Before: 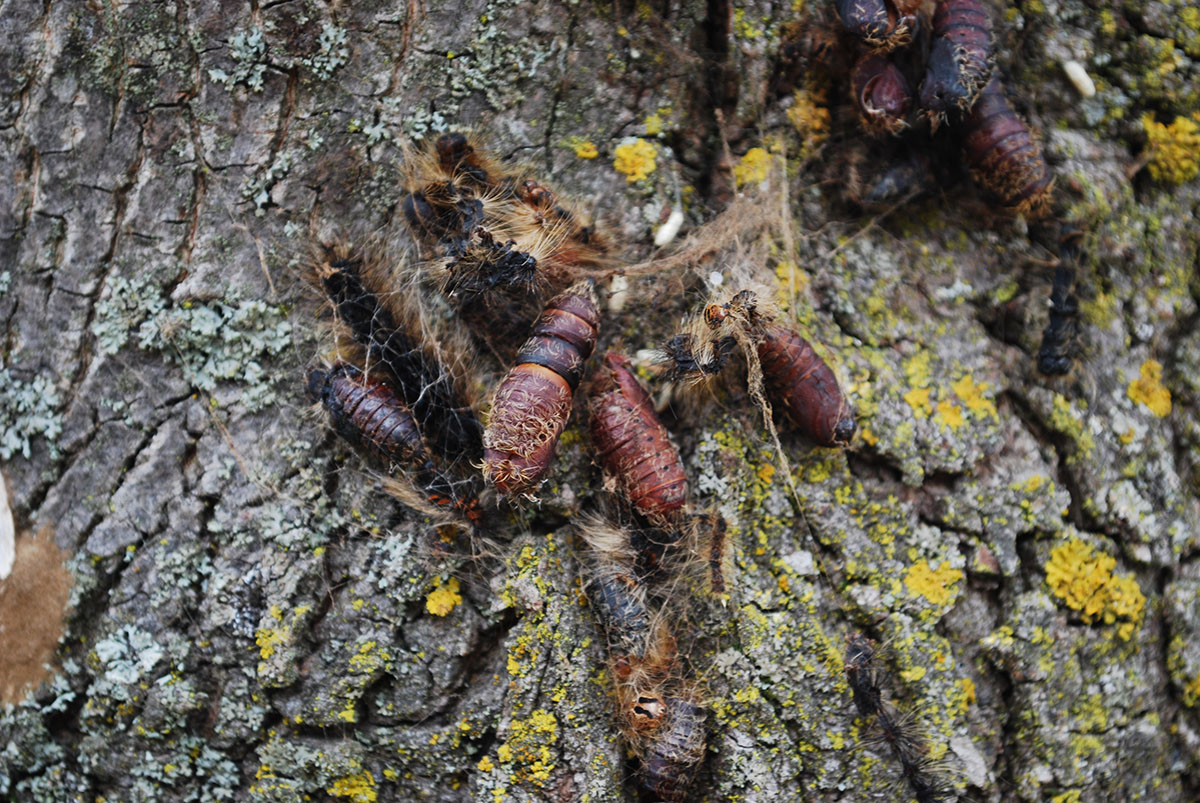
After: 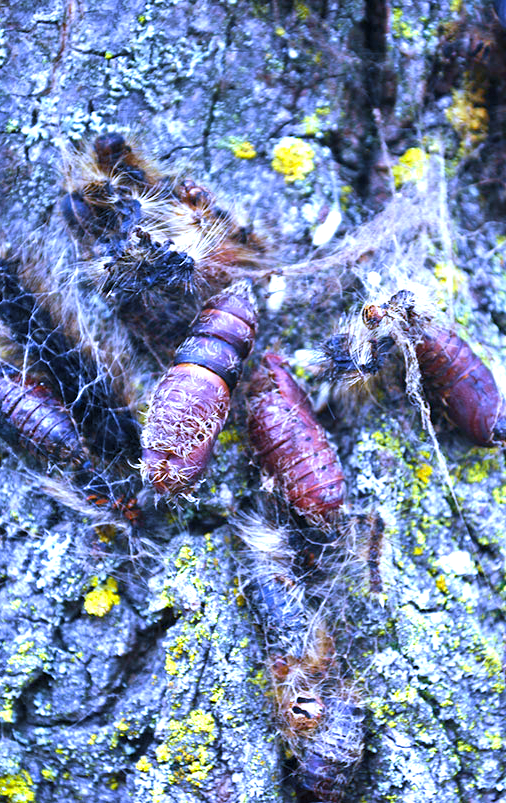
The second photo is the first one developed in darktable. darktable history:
velvia: strength 15%
crop: left 28.583%, right 29.231%
color balance rgb: shadows lift › chroma 2%, shadows lift › hue 217.2°, power › chroma 0.25%, power › hue 60°, highlights gain › chroma 1.5%, highlights gain › hue 309.6°, global offset › luminance -0.25%, perceptual saturation grading › global saturation 15%, global vibrance 15%
white balance: red 0.766, blue 1.537
exposure: black level correction 0, exposure 1.45 EV, compensate exposure bias true, compensate highlight preservation false
